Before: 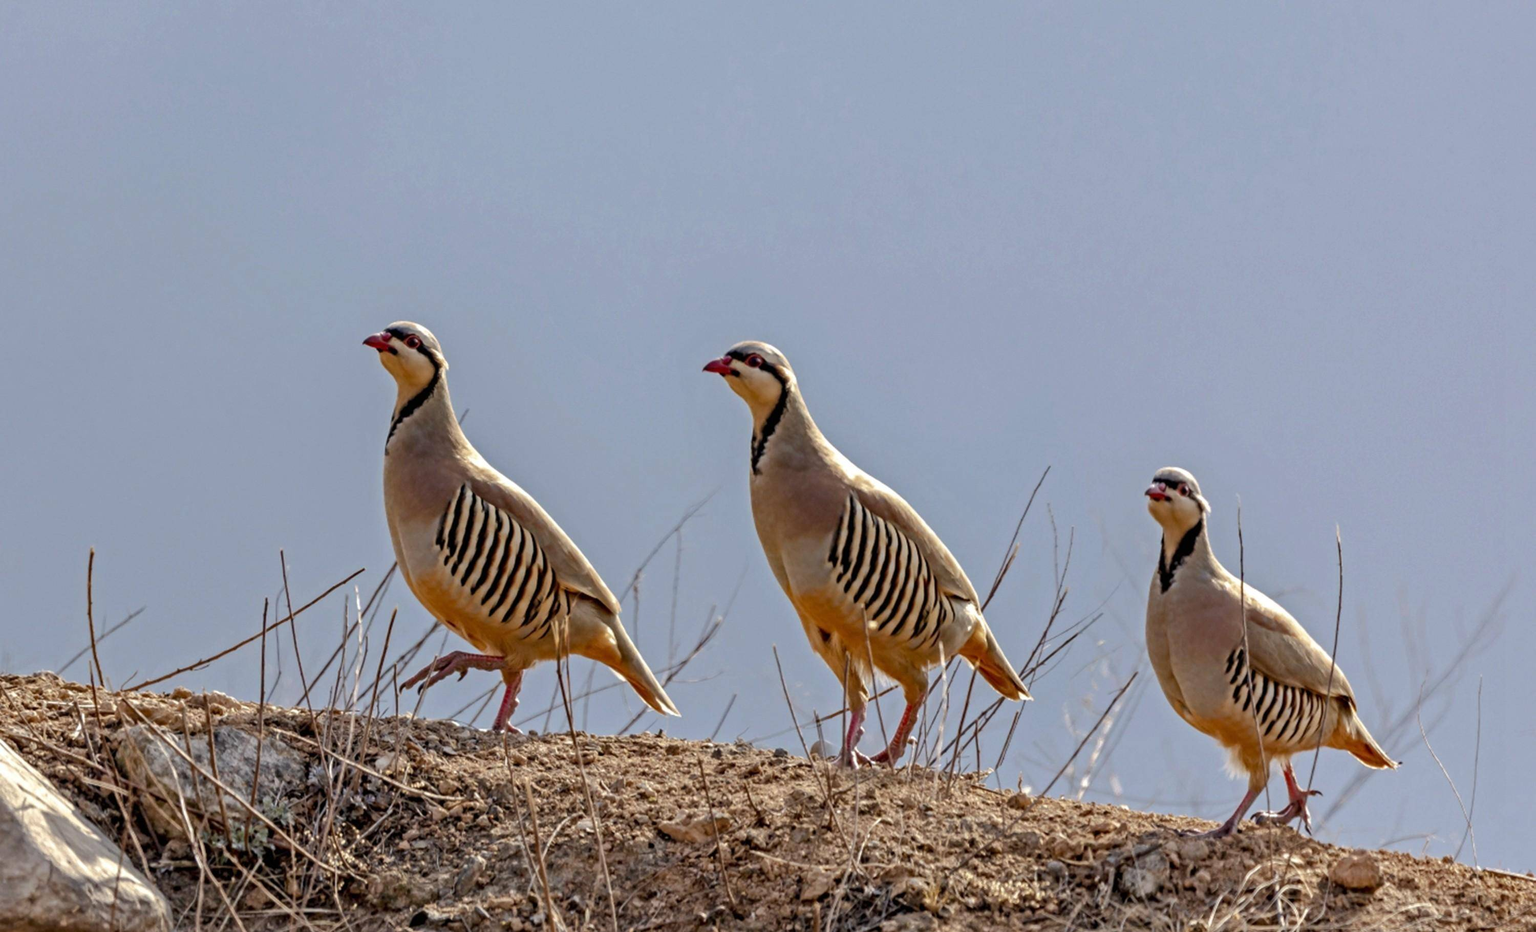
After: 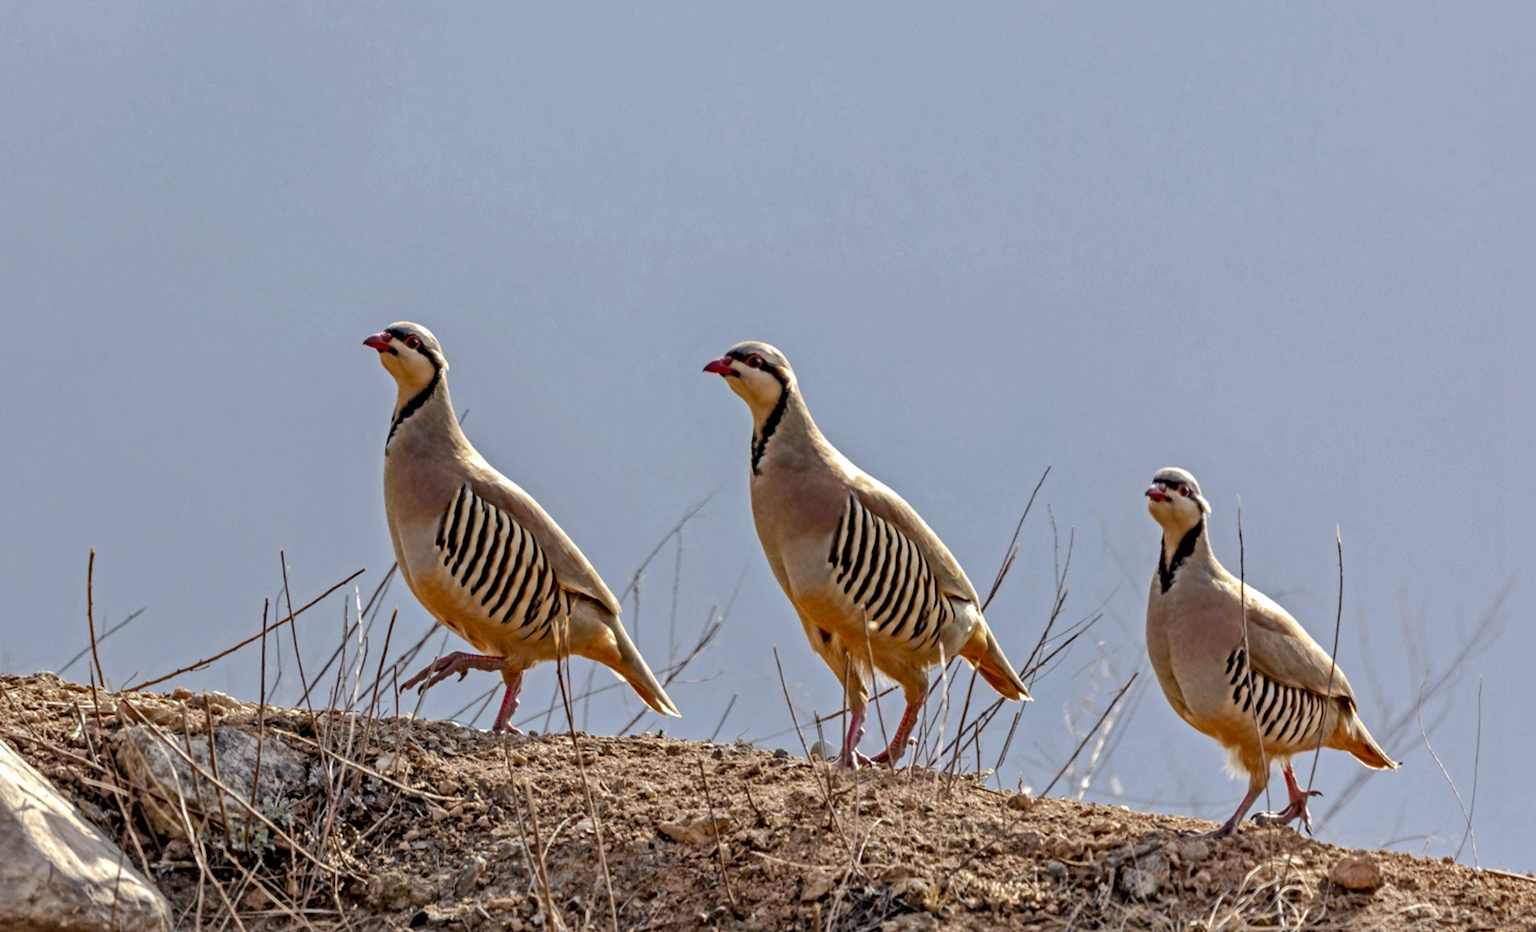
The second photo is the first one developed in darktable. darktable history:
local contrast: mode bilateral grid, contrast 21, coarseness 50, detail 121%, midtone range 0.2
